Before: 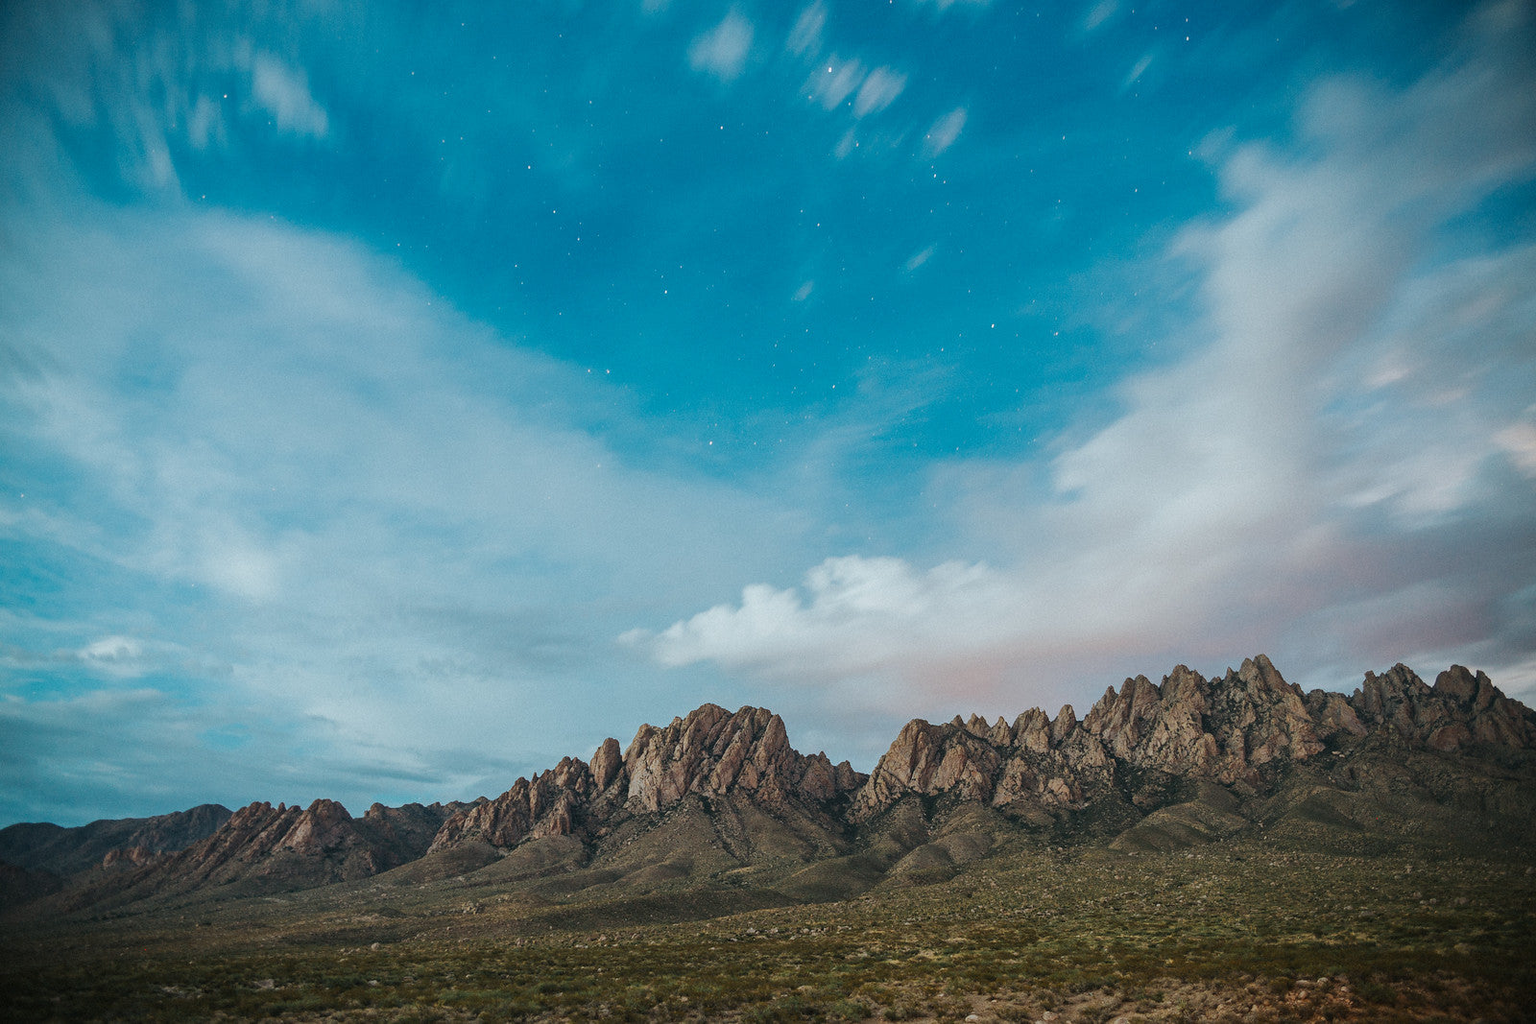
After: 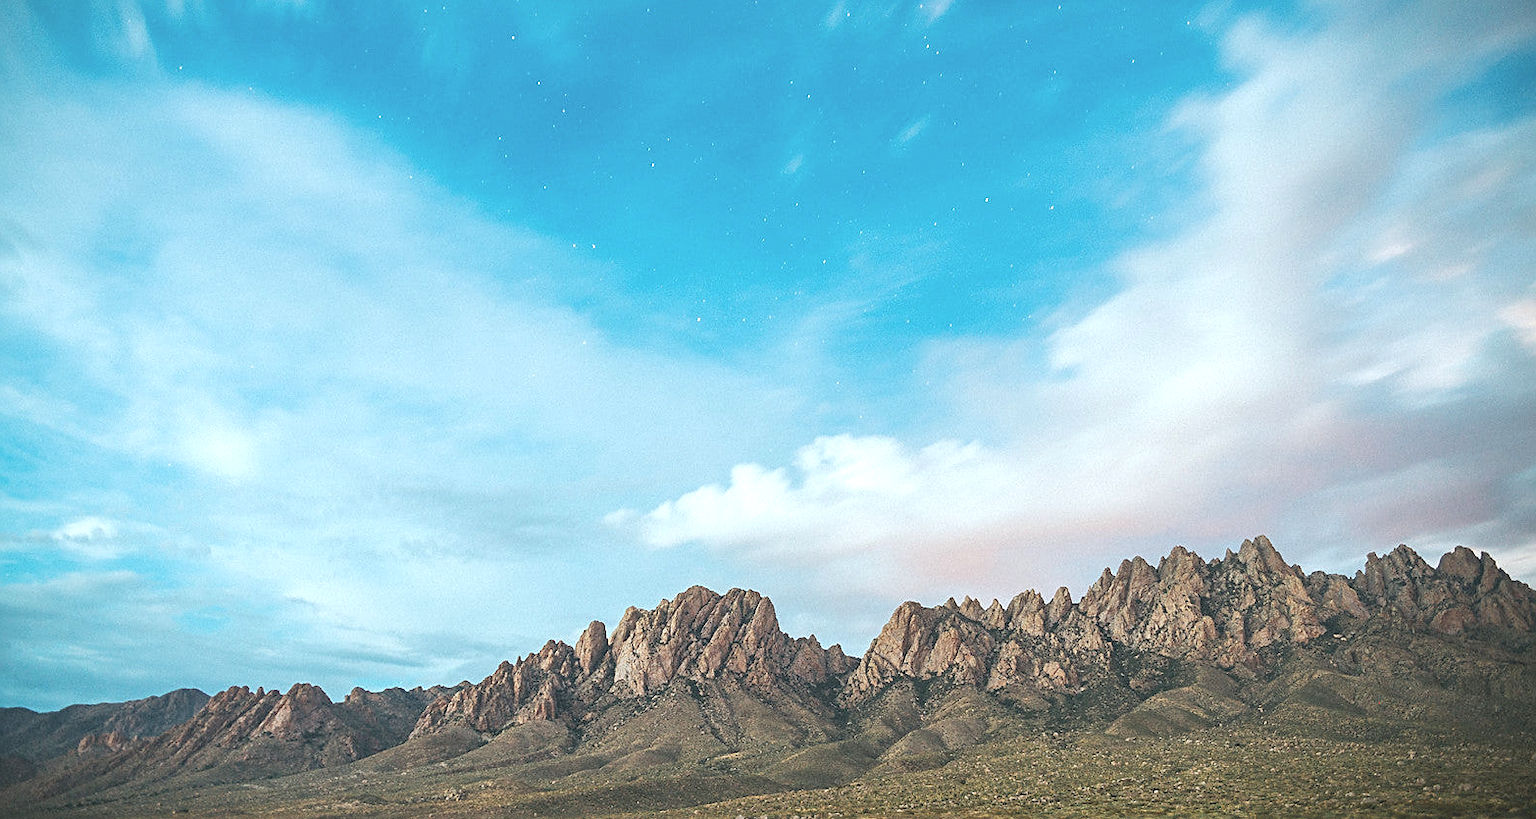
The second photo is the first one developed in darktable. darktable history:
crop and rotate: left 1.807%, top 12.823%, right 0.257%, bottom 8.823%
exposure: exposure 1.061 EV, compensate highlight preservation false
contrast brightness saturation: contrast -0.143, brightness 0.043, saturation -0.121
sharpen: on, module defaults
